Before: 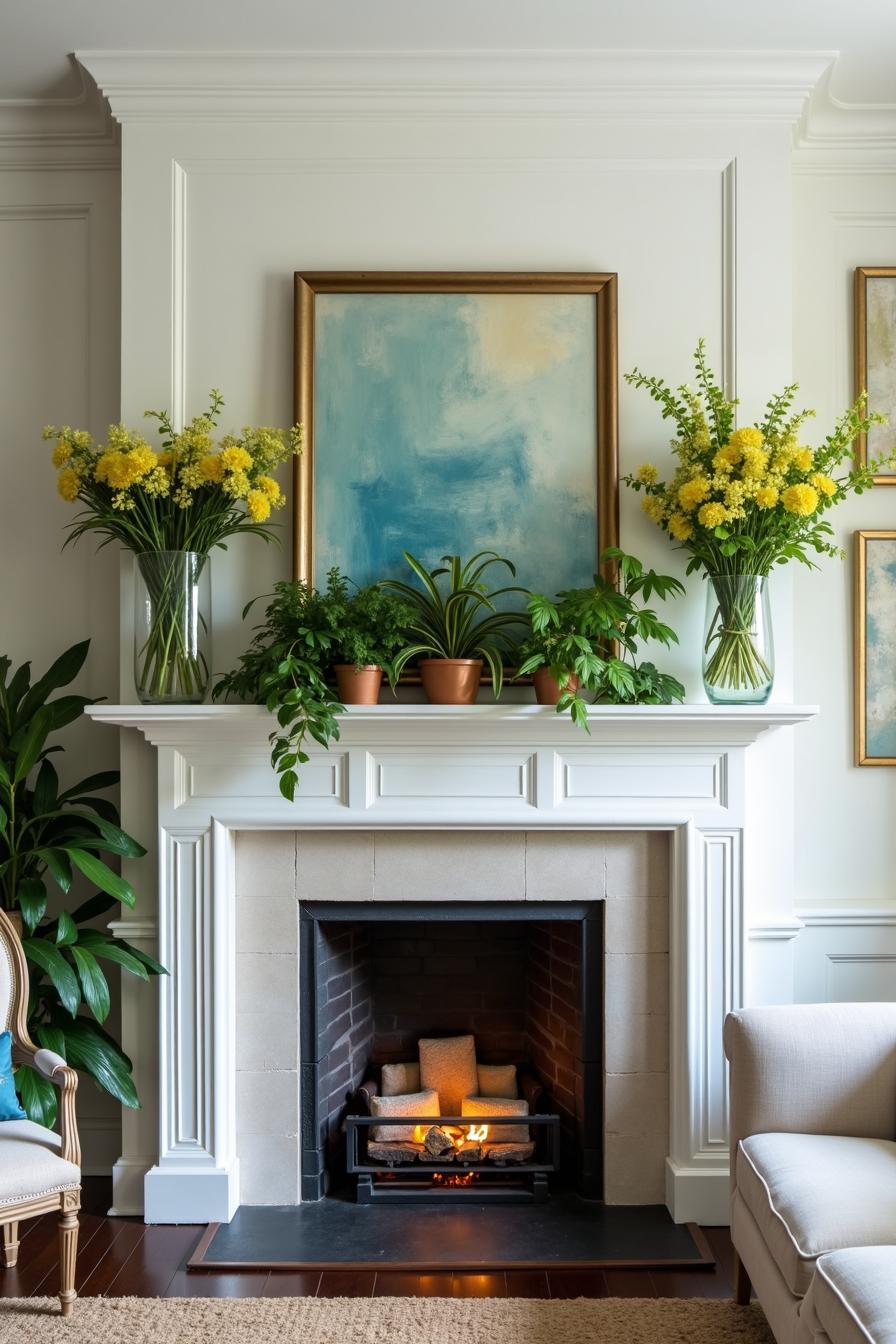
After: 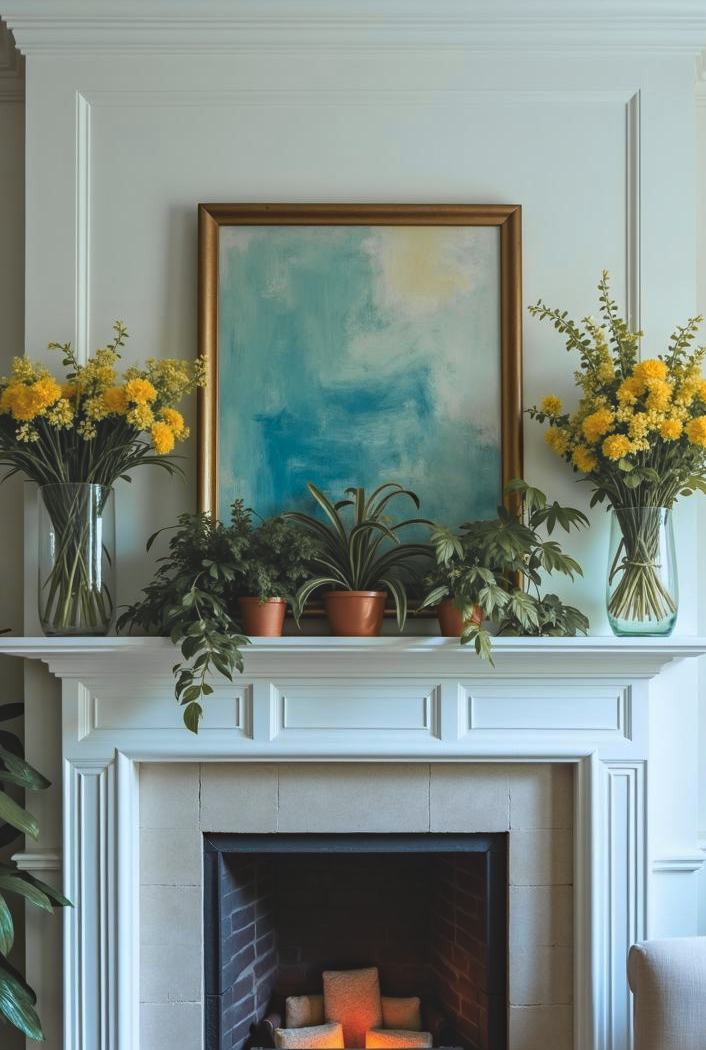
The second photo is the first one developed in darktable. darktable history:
haze removal: compatibility mode true, adaptive false
exposure: black level correction -0.014, exposure -0.193 EV, compensate highlight preservation false
crop and rotate: left 10.77%, top 5.1%, right 10.41%, bottom 16.76%
white balance: red 0.925, blue 1.046
color zones: curves: ch1 [(0.263, 0.53) (0.376, 0.287) (0.487, 0.512) (0.748, 0.547) (1, 0.513)]; ch2 [(0.262, 0.45) (0.751, 0.477)], mix 31.98%
